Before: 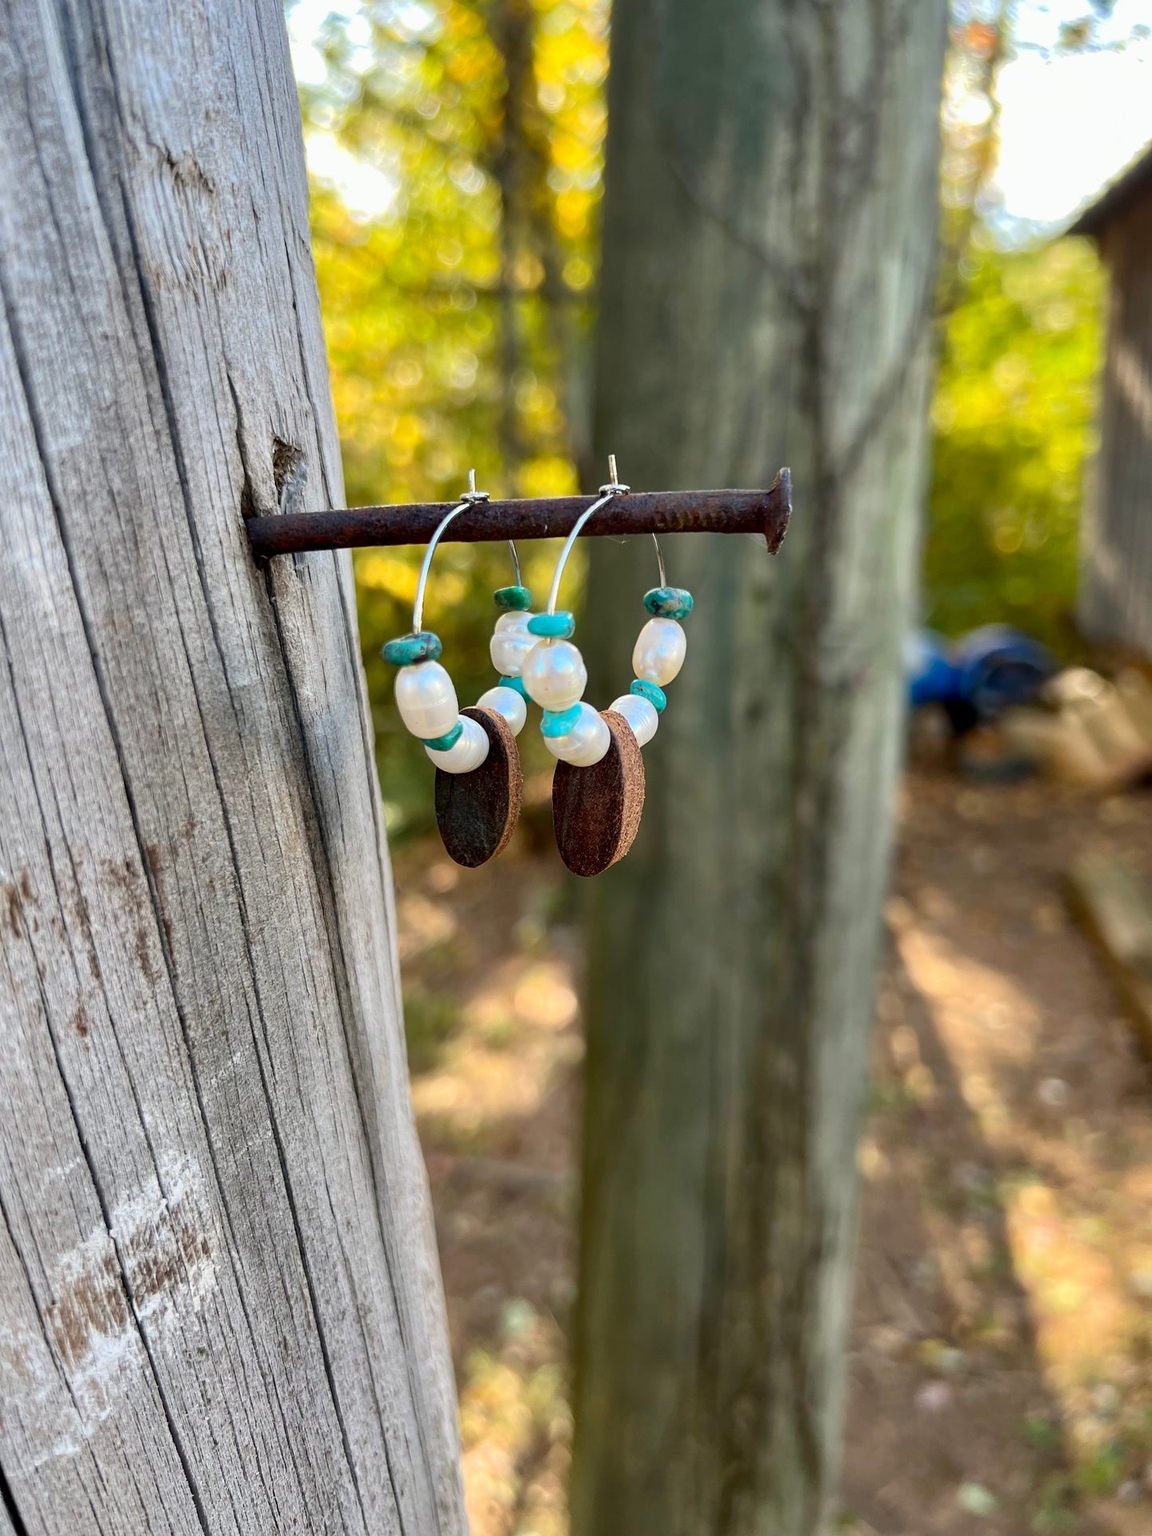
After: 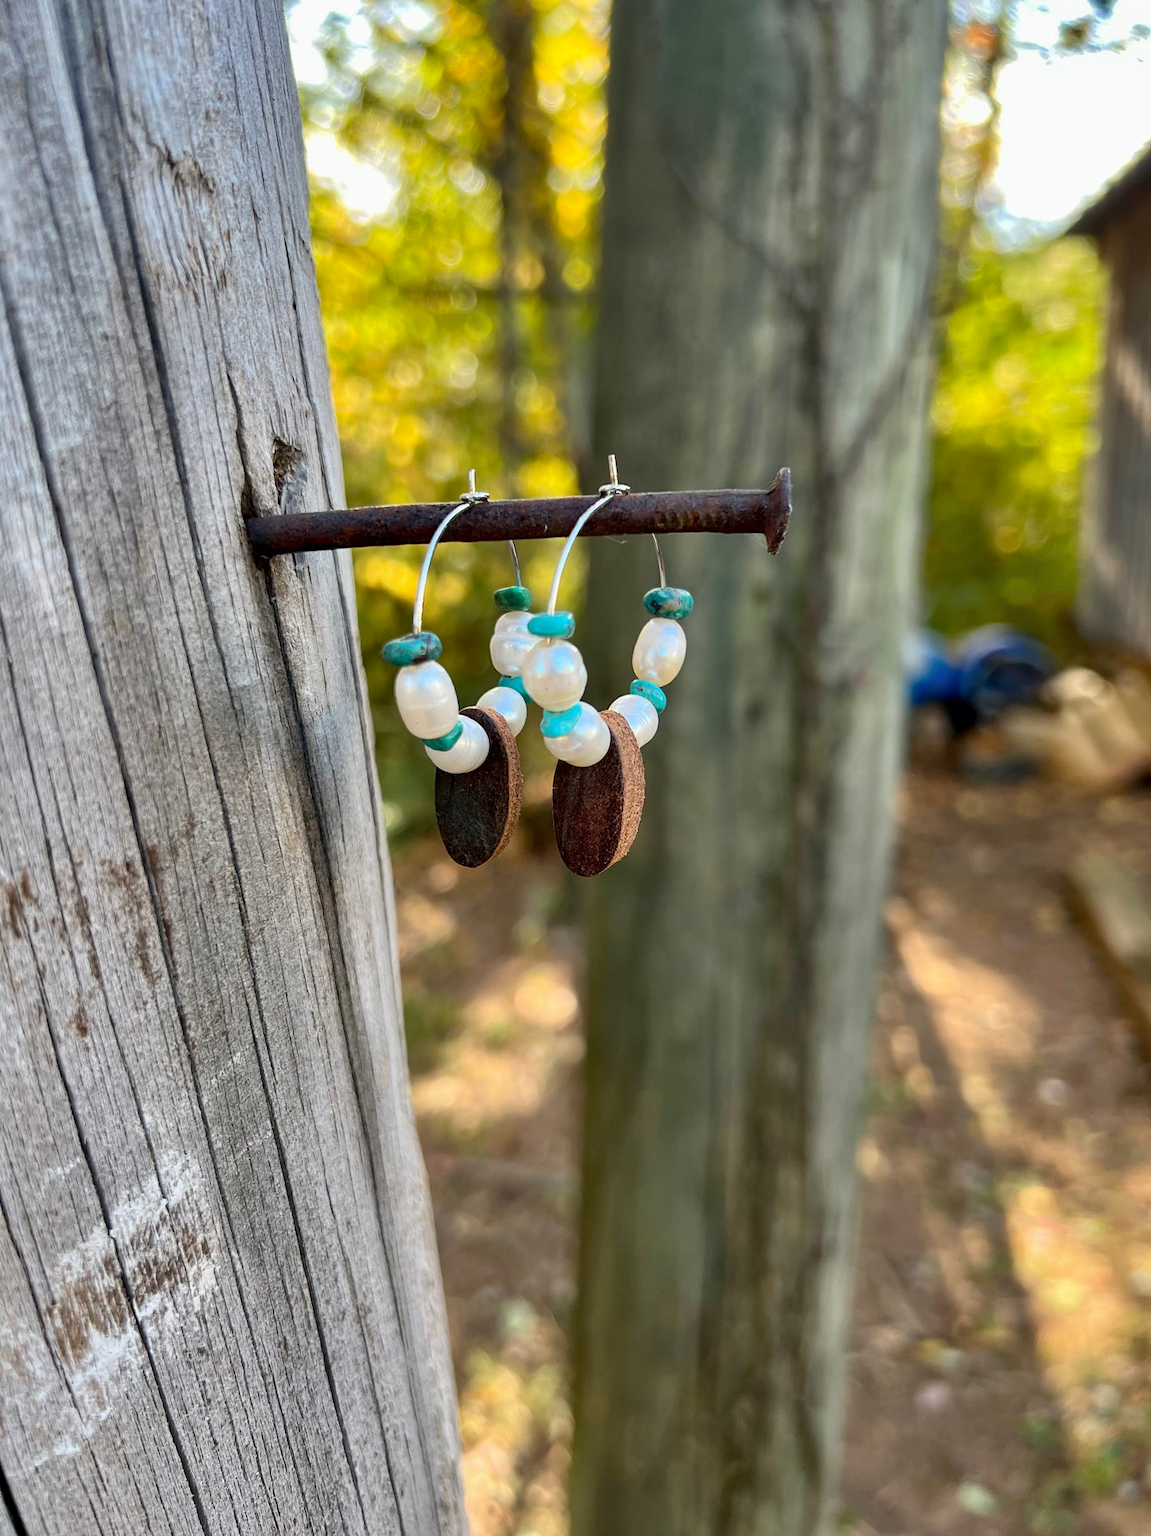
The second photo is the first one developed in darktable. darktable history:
shadows and highlights: shadows 53.02, soften with gaussian
